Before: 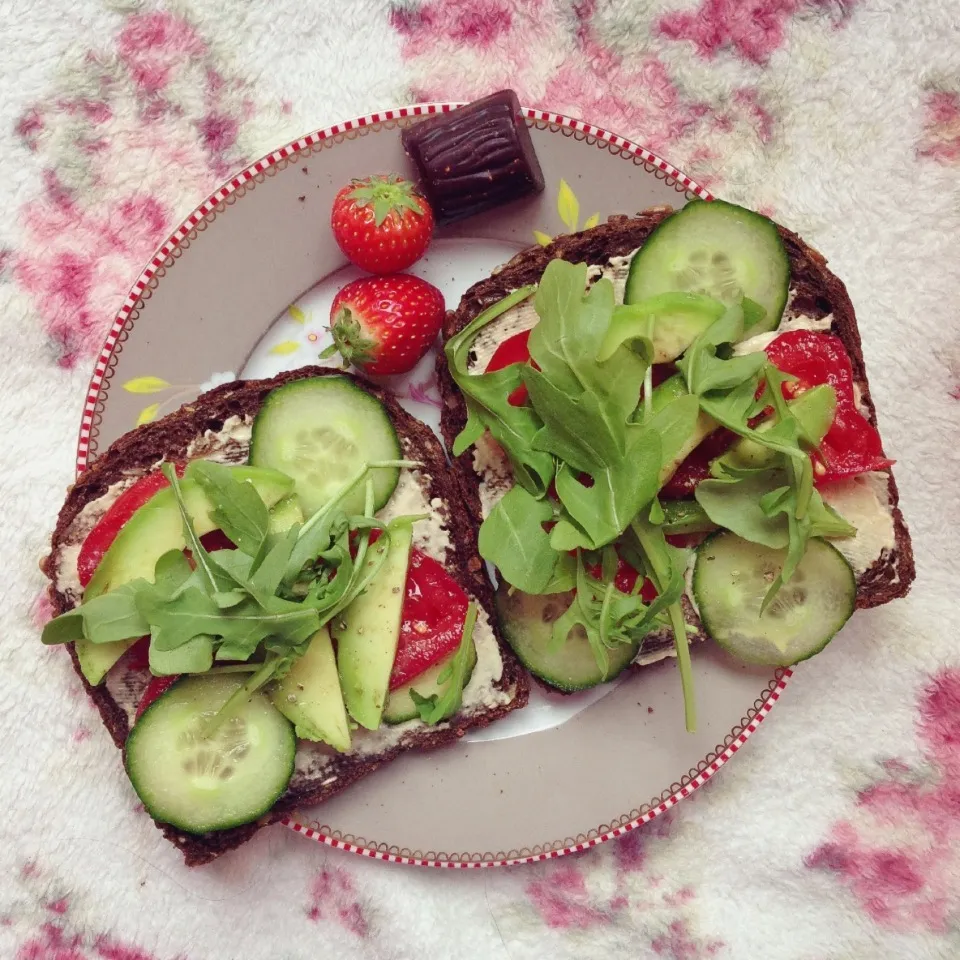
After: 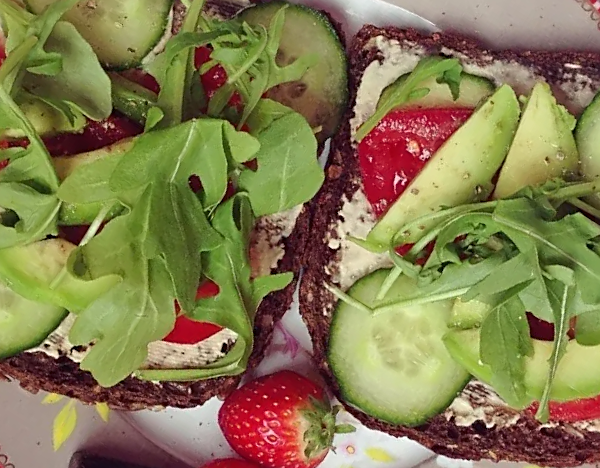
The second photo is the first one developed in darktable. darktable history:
sharpen: on, module defaults
crop and rotate: angle 147.75°, left 9.135%, top 15.632%, right 4.567%, bottom 17.087%
